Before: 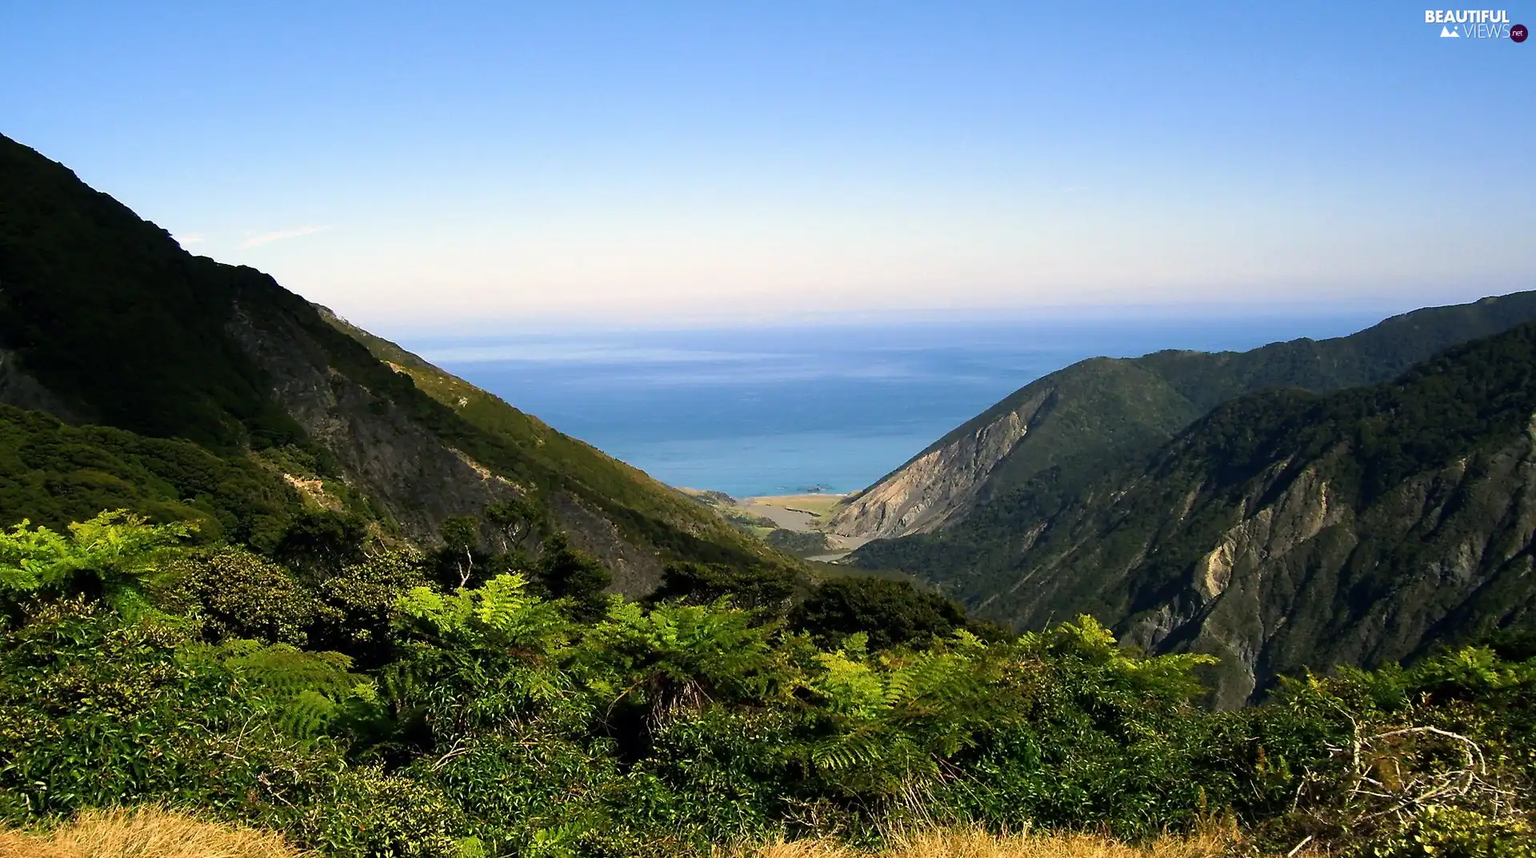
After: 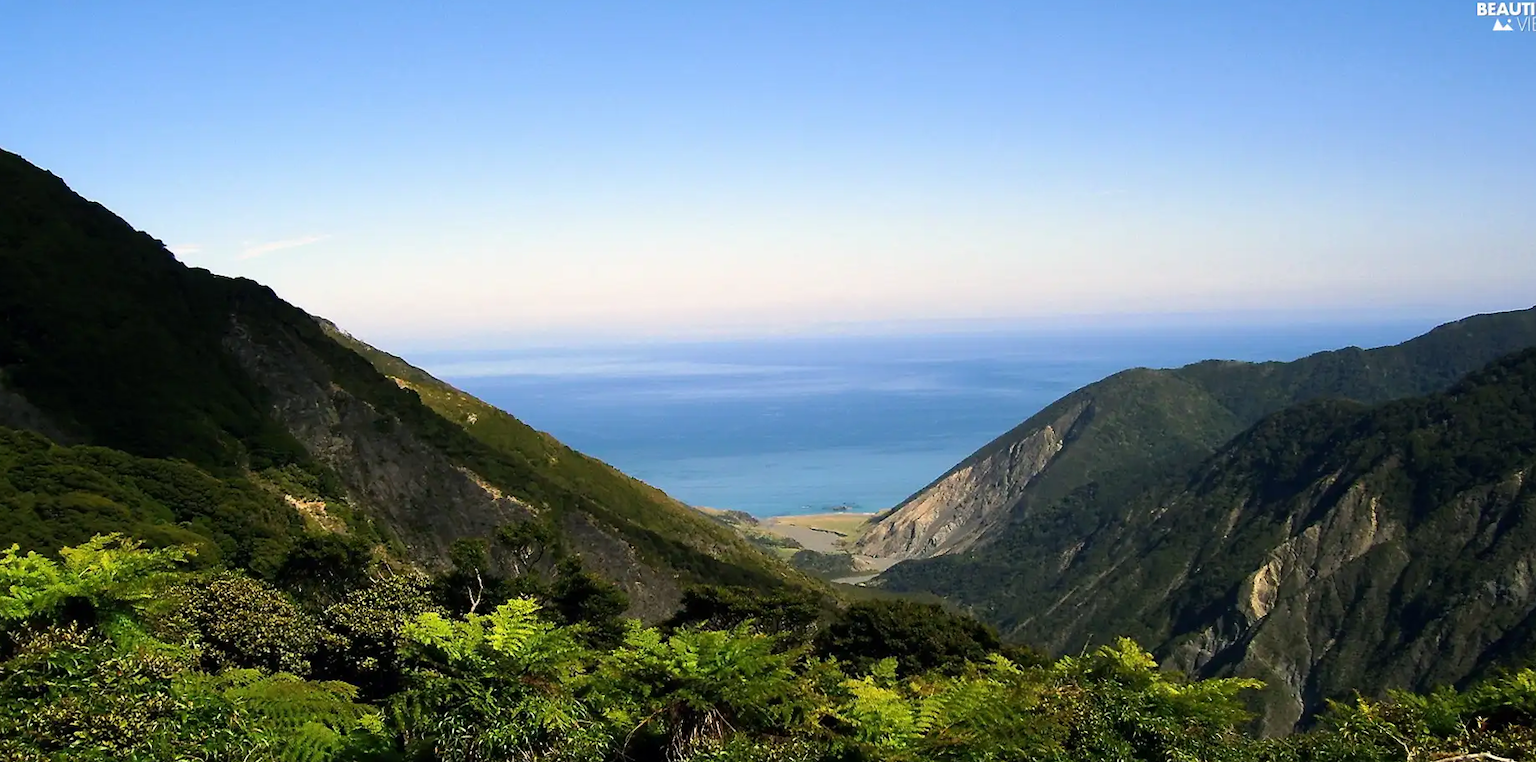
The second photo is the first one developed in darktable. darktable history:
crop and rotate: angle 0.332°, left 0.312%, right 3.138%, bottom 14.311%
